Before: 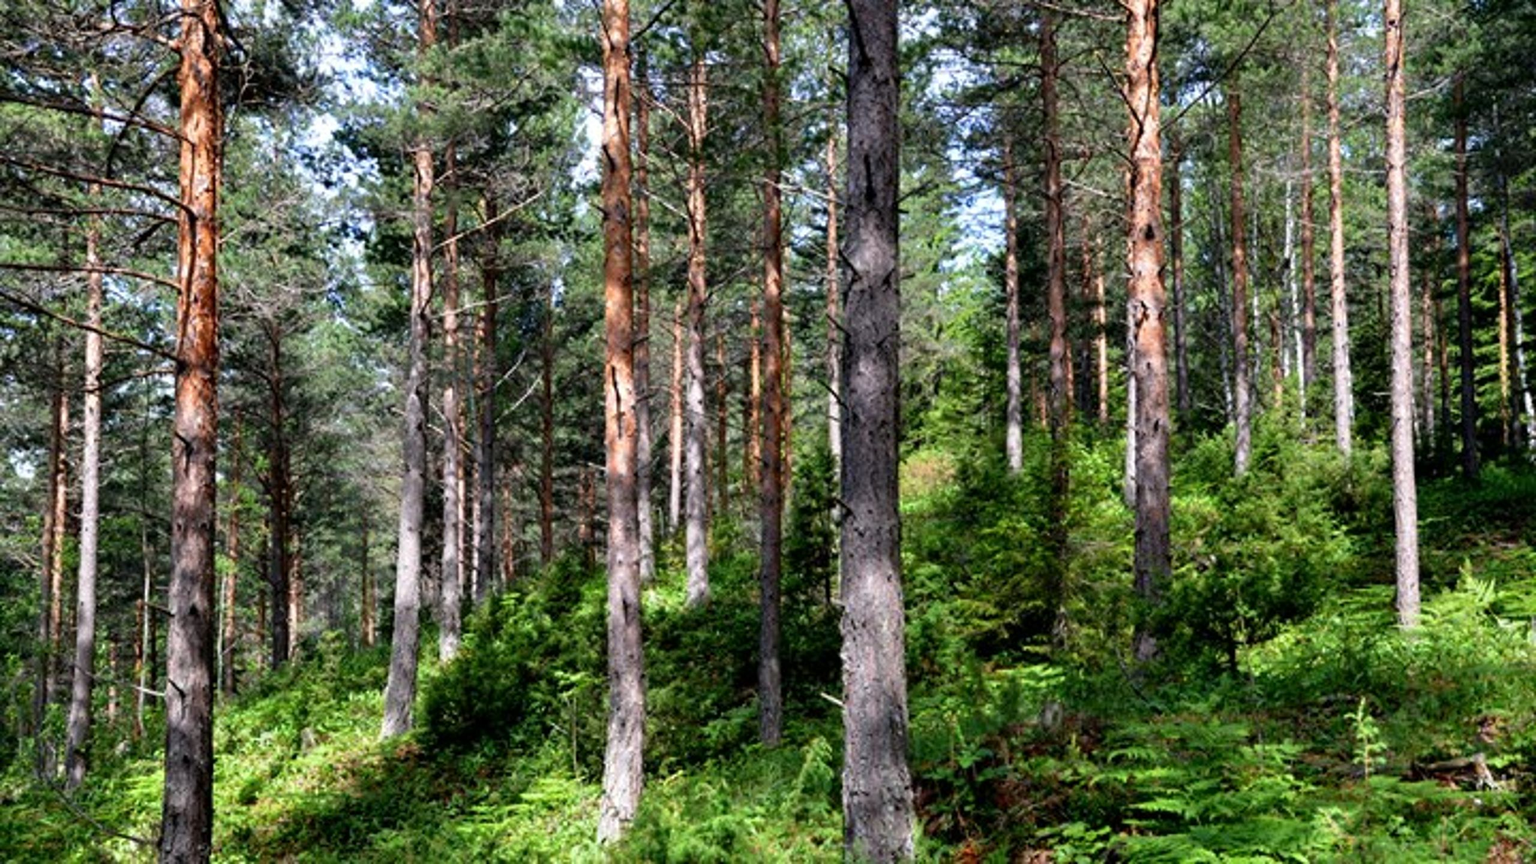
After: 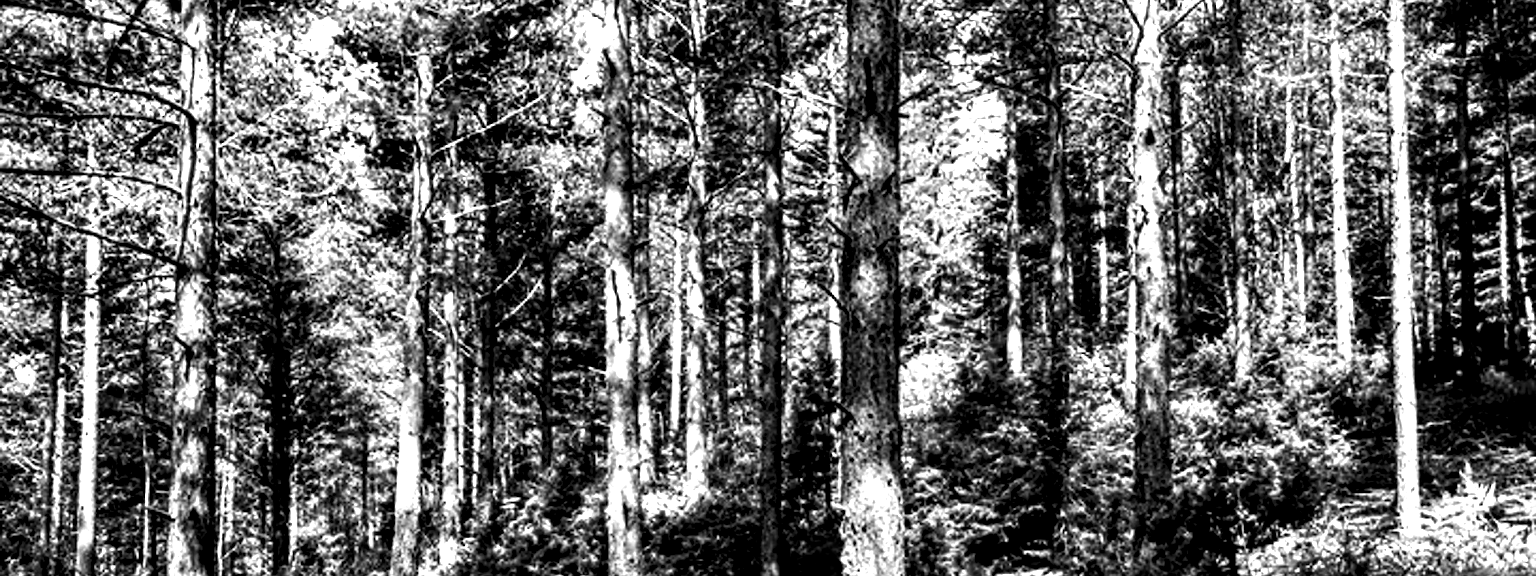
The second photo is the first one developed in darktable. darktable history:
local contrast: detail 203%
tone equalizer: -8 EV -1.08 EV, -7 EV -1.01 EV, -6 EV -0.867 EV, -5 EV -0.578 EV, -3 EV 0.578 EV, -2 EV 0.867 EV, -1 EV 1.01 EV, +0 EV 1.08 EV, edges refinement/feathering 500, mask exposure compensation -1.57 EV, preserve details no
contrast brightness saturation: saturation -1
crop: top 11.166%, bottom 22.168%
